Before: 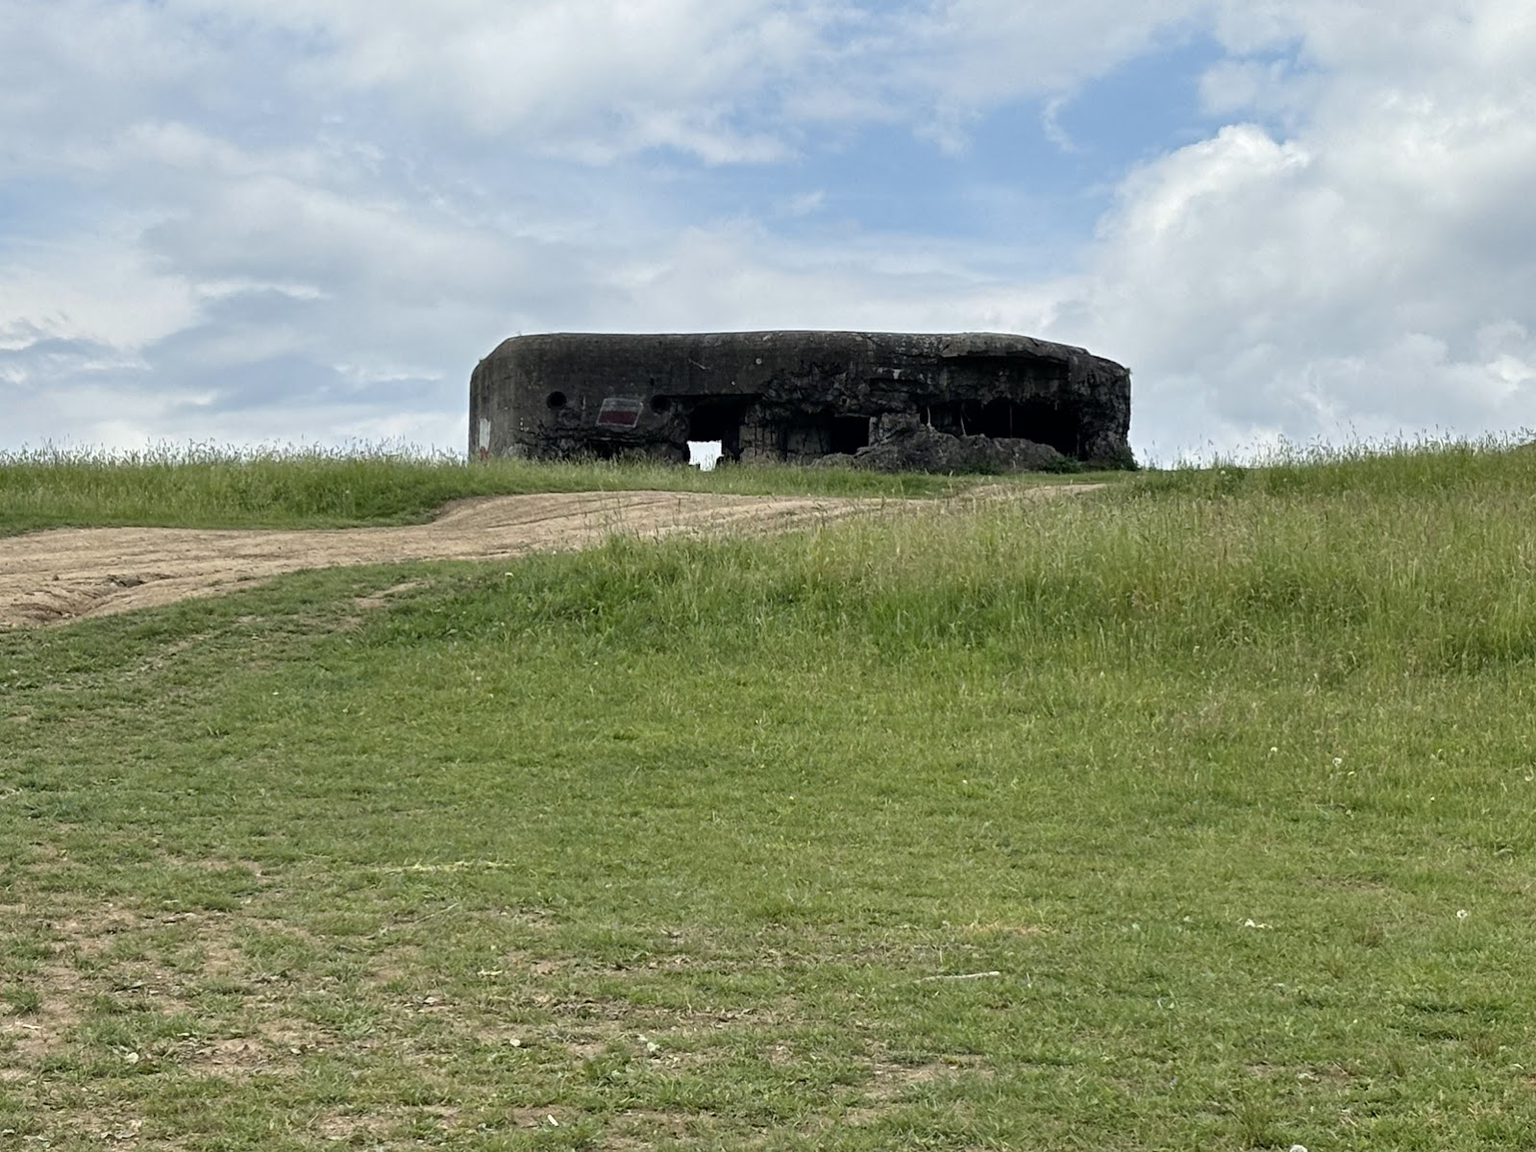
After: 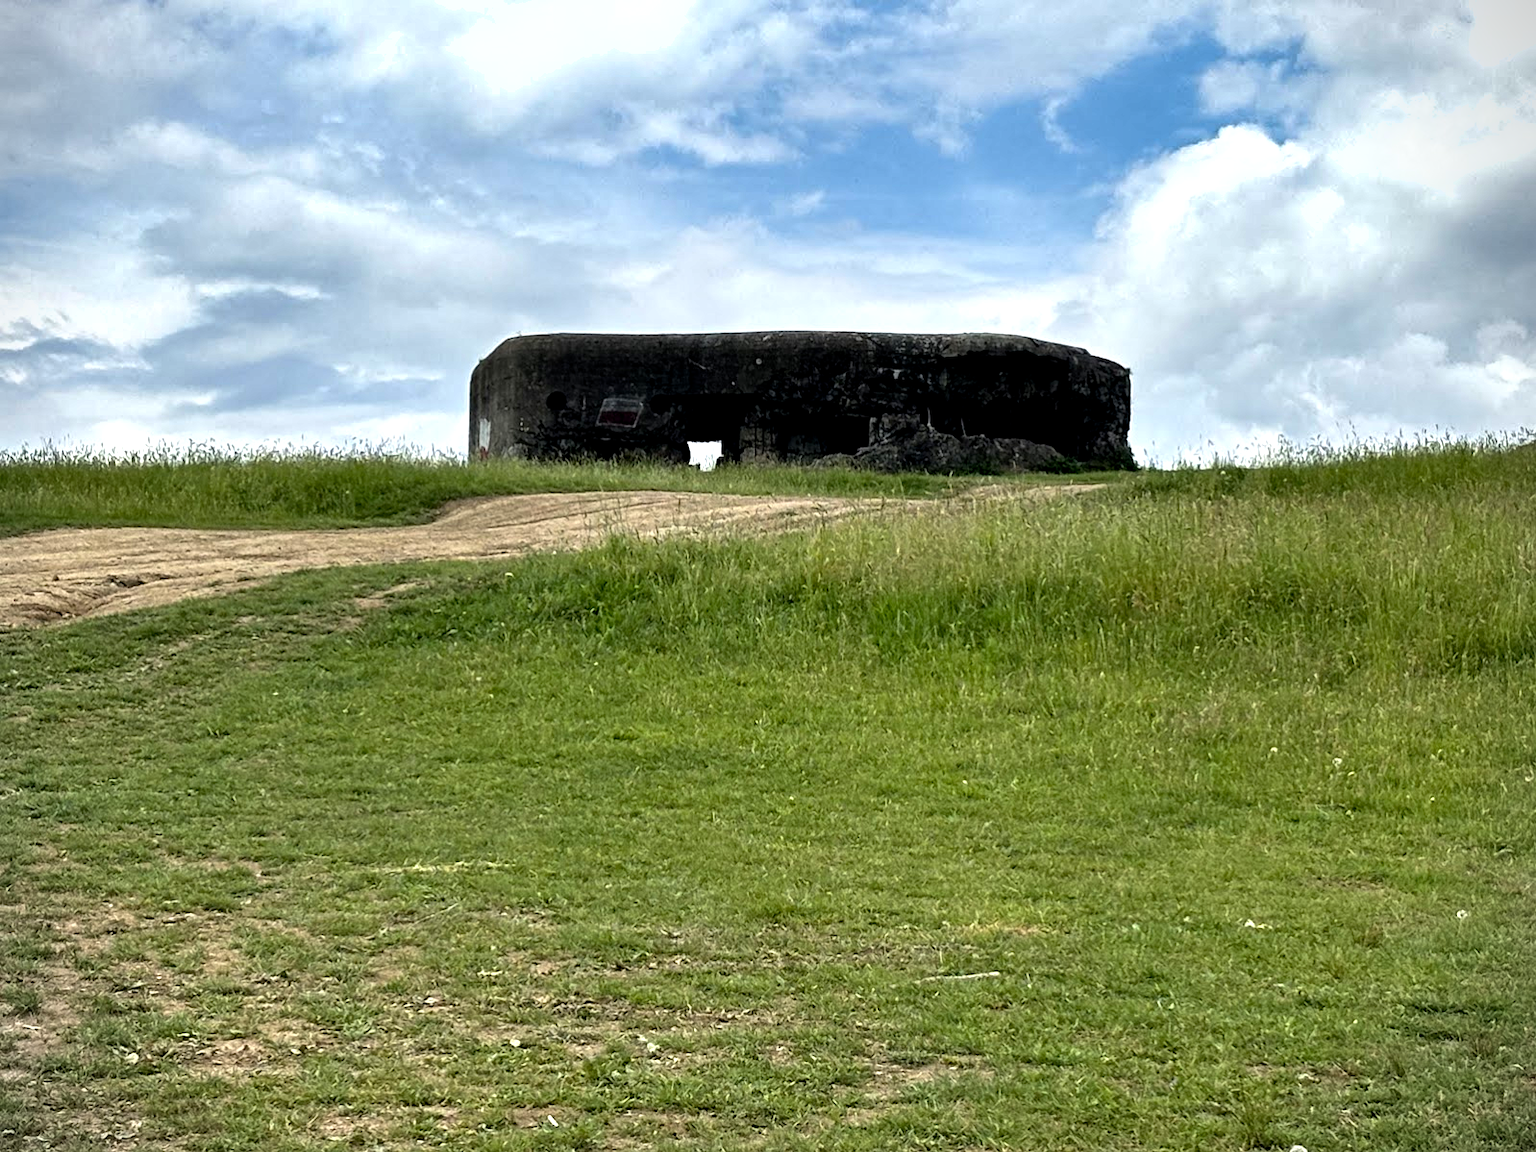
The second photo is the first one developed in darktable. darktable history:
shadows and highlights: soften with gaussian
vignetting: fall-off start 92.6%, brightness -0.52, saturation -0.51, center (-0.012, 0)
color balance: lift [0.991, 1, 1, 1], gamma [0.996, 1, 1, 1], input saturation 98.52%, contrast 20.34%, output saturation 103.72%
